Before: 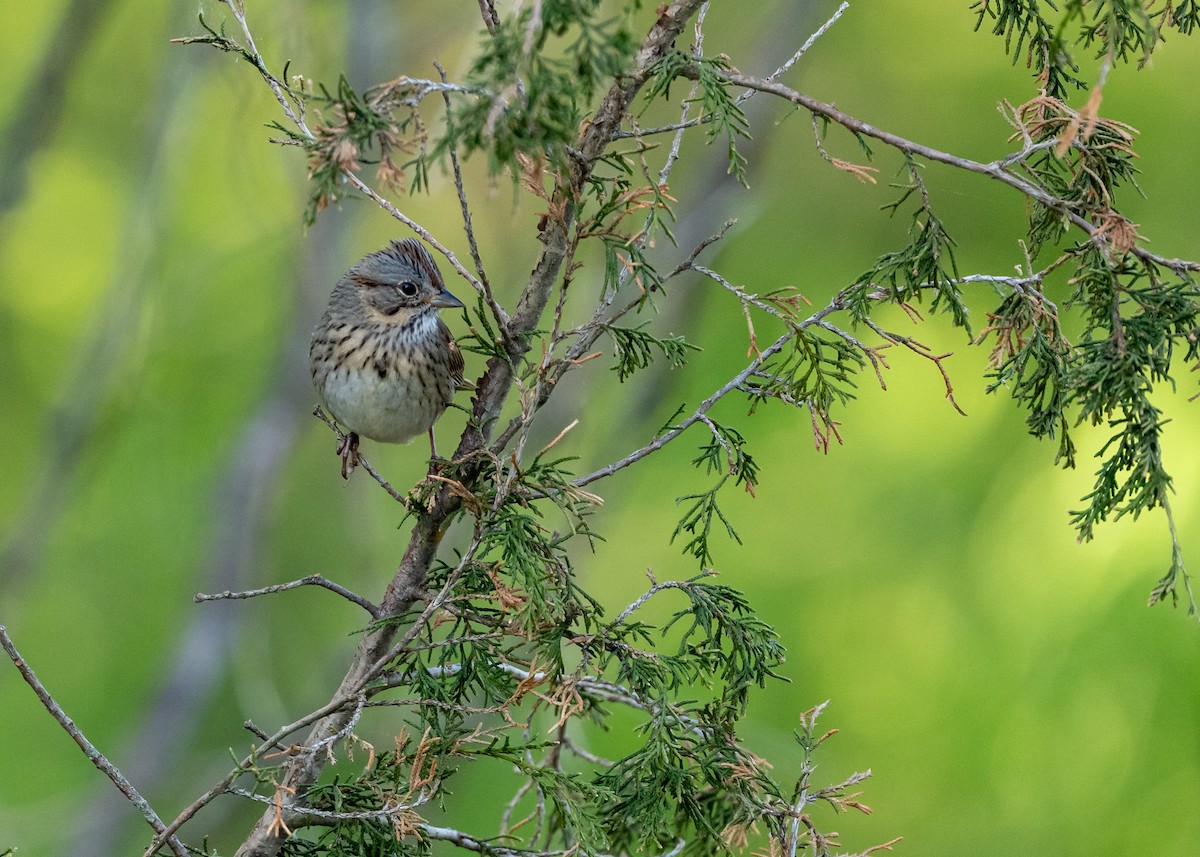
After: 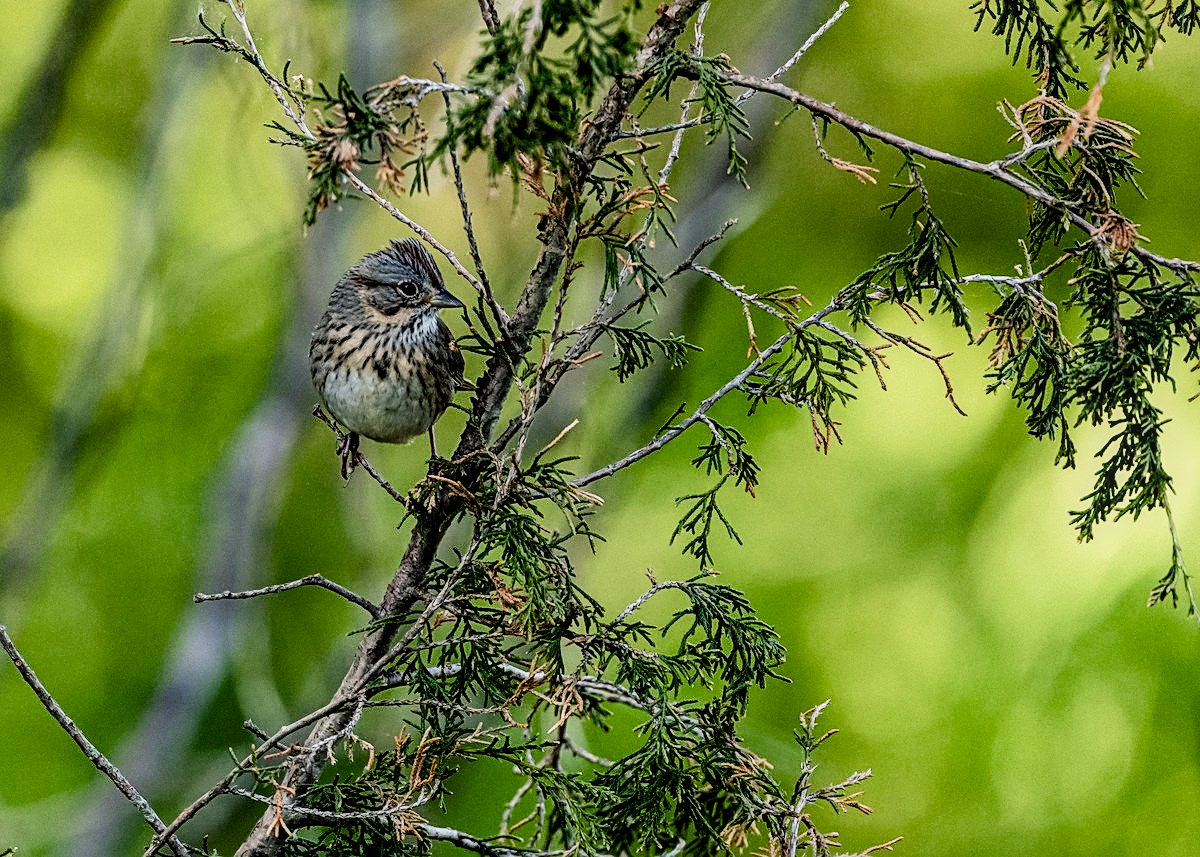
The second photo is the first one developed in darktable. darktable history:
filmic rgb: black relative exposure -5.11 EV, white relative exposure 4 EV, hardness 2.88, contrast 1.384, highlights saturation mix -31.21%
sharpen: on, module defaults
color balance rgb: shadows lift › luminance -5.358%, shadows lift › chroma 1.166%, shadows lift › hue 218.38°, power › hue 328.79°, highlights gain › chroma 1.673%, highlights gain › hue 55.5°, perceptual saturation grading › global saturation 0.208%, perceptual saturation grading › highlights -16.671%, perceptual saturation grading › mid-tones 32.866%, perceptual saturation grading › shadows 50.386%, perceptual brilliance grading › highlights 14.186%, perceptual brilliance grading › shadows -18.342%, saturation formula JzAzBz (2021)
local contrast: on, module defaults
